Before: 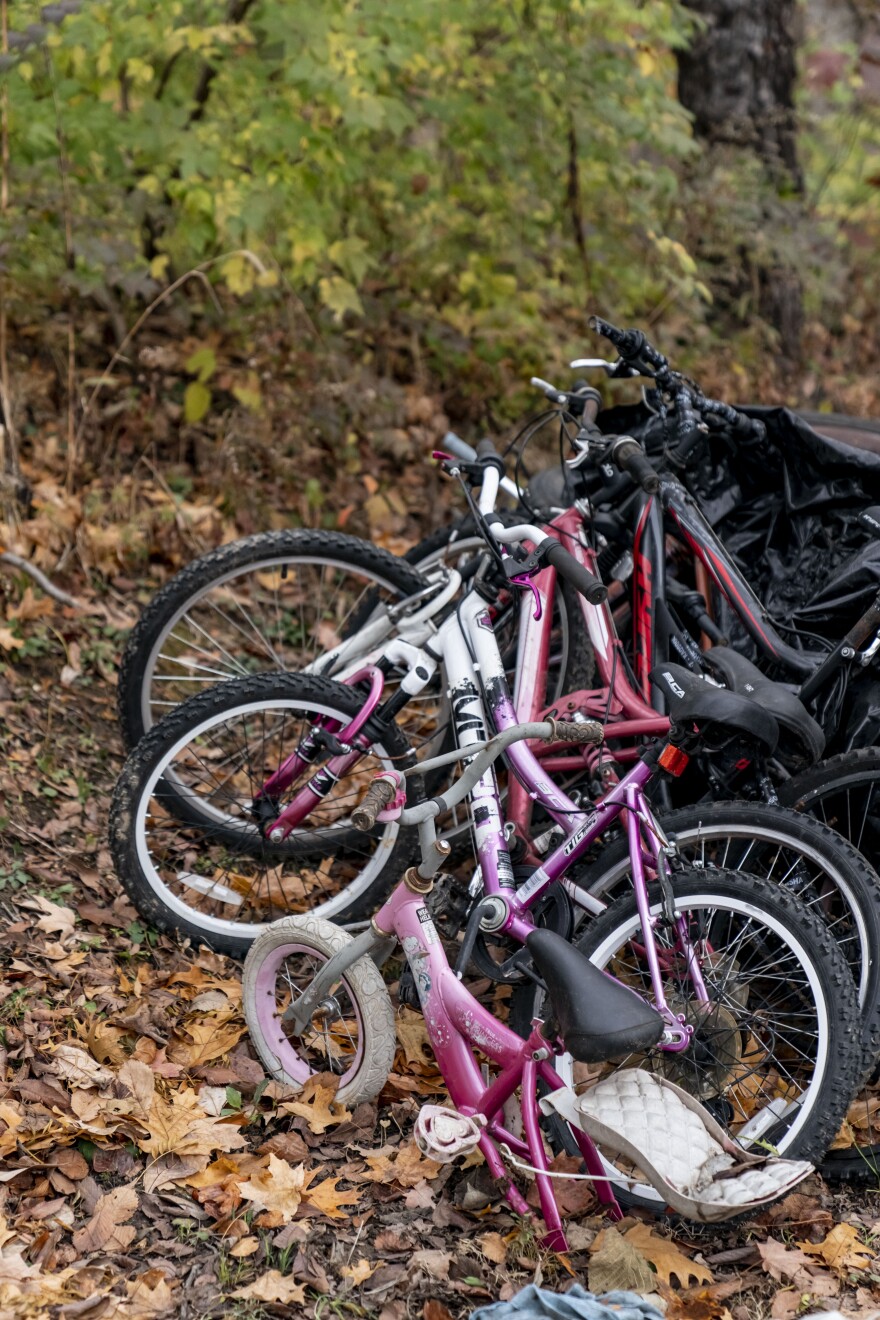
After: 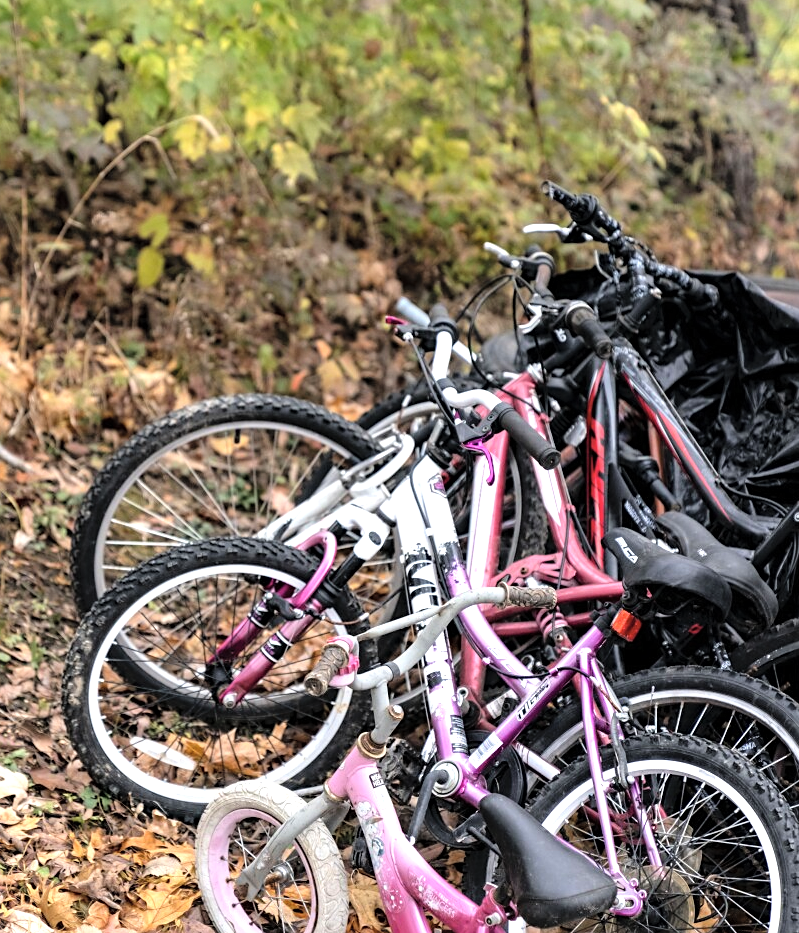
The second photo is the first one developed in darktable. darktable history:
crop: left 5.416%, top 10.302%, right 3.712%, bottom 18.993%
contrast brightness saturation: brightness 0.145
sharpen: amount 0.213
tone equalizer: -8 EV -1.07 EV, -7 EV -0.985 EV, -6 EV -0.895 EV, -5 EV -0.609 EV, -3 EV 0.551 EV, -2 EV 0.886 EV, -1 EV 1 EV, +0 EV 1.06 EV
